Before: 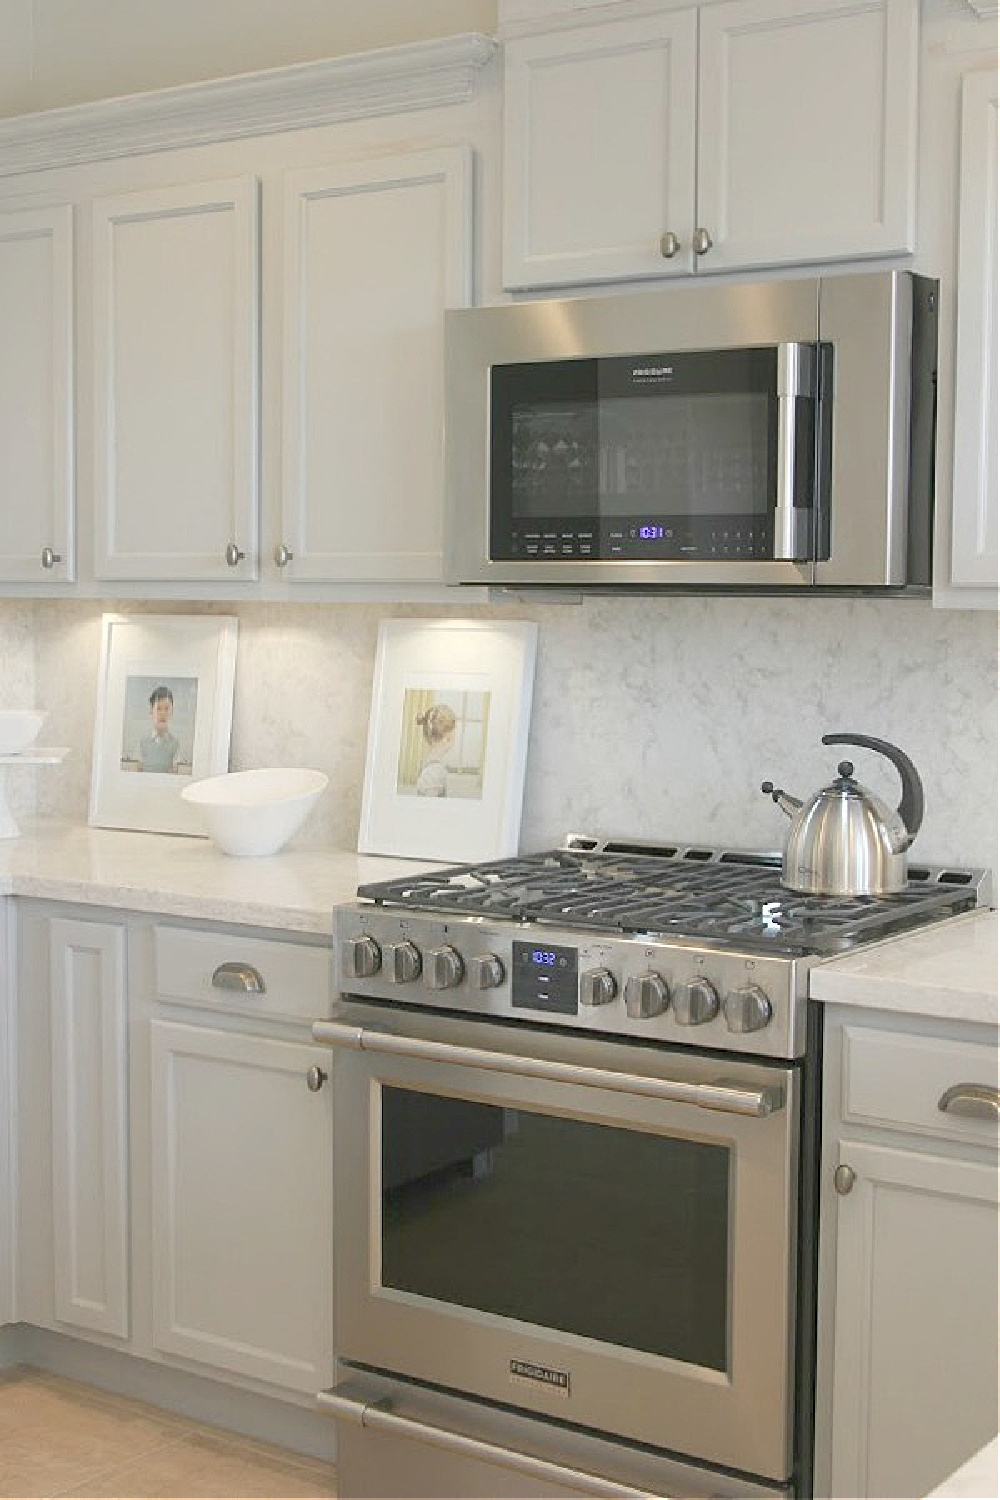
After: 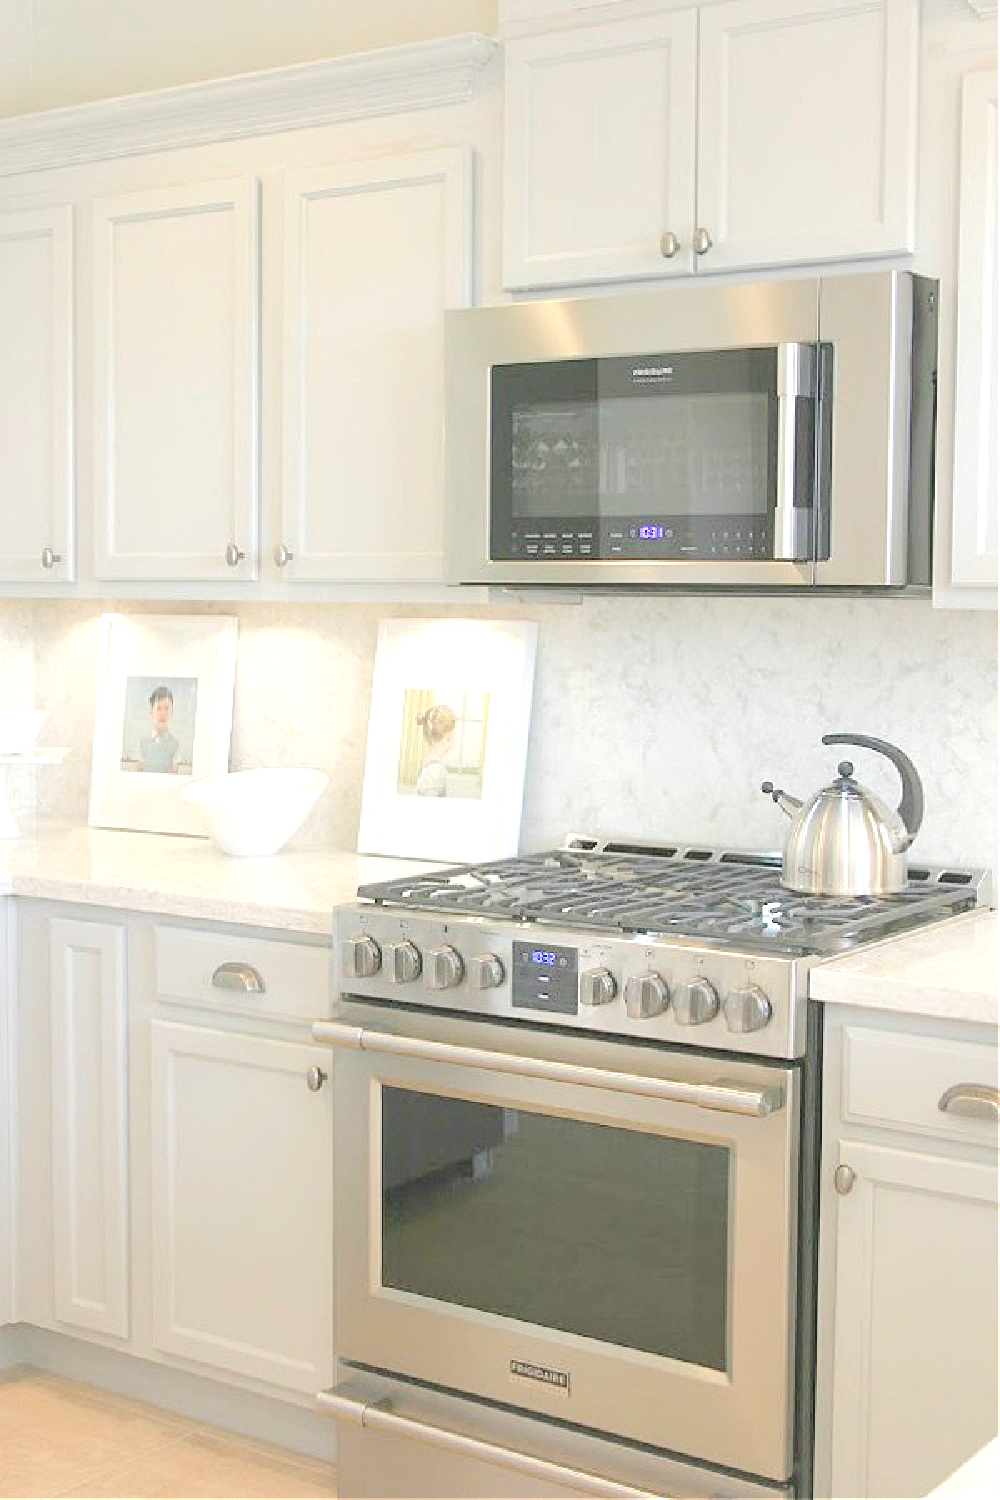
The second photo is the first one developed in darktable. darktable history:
exposure: black level correction -0.005, exposure 0.623 EV, compensate highlight preservation false
base curve: curves: ch0 [(0, 0) (0.158, 0.273) (0.879, 0.895) (1, 1)]
